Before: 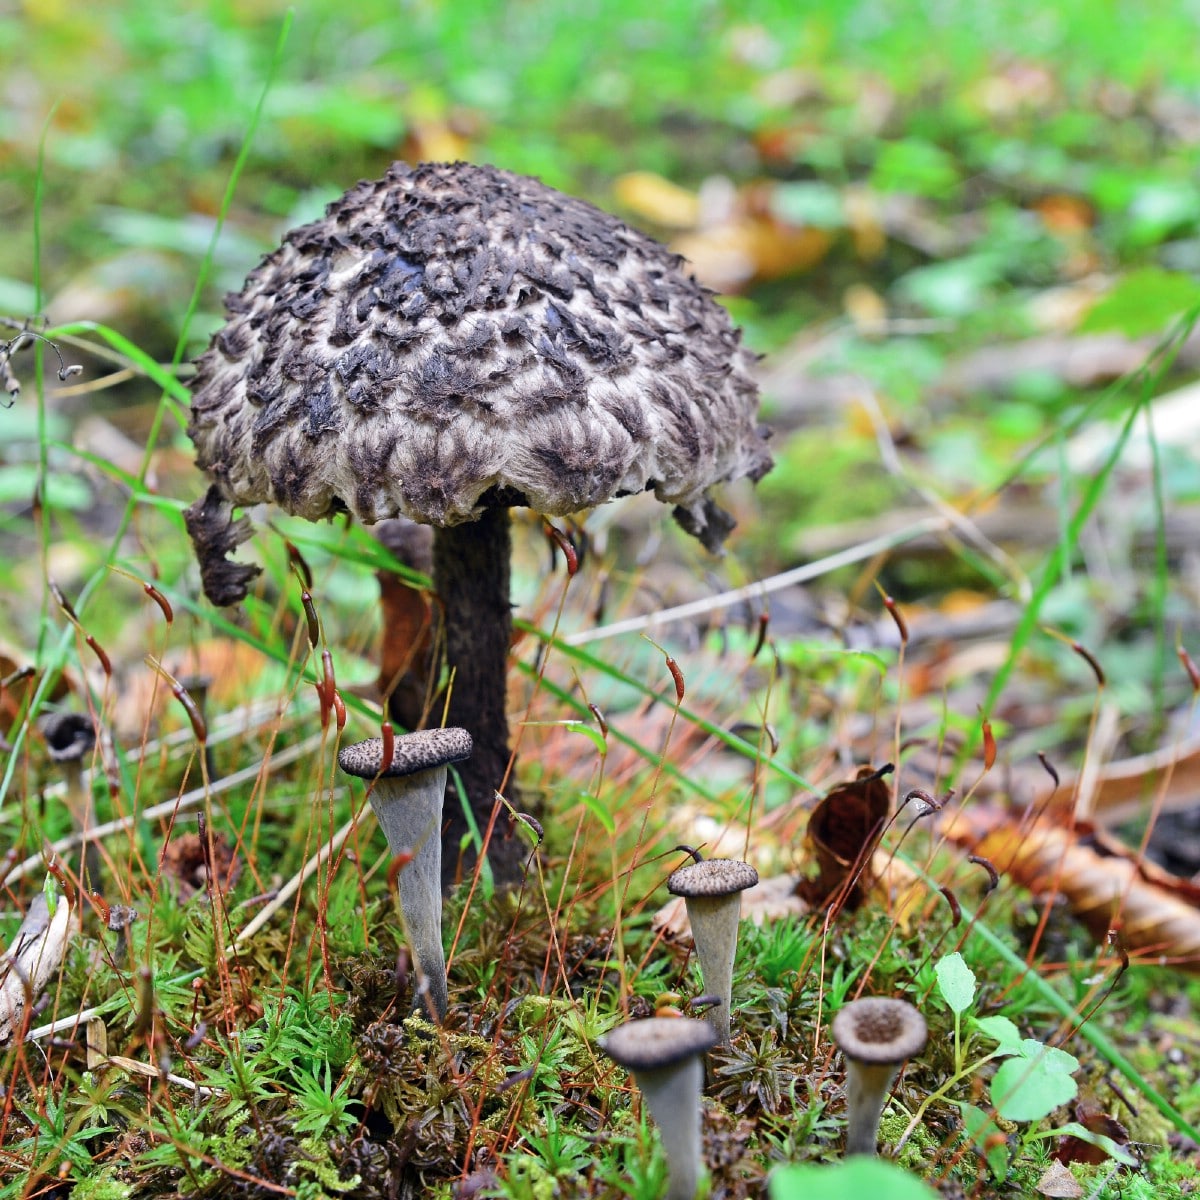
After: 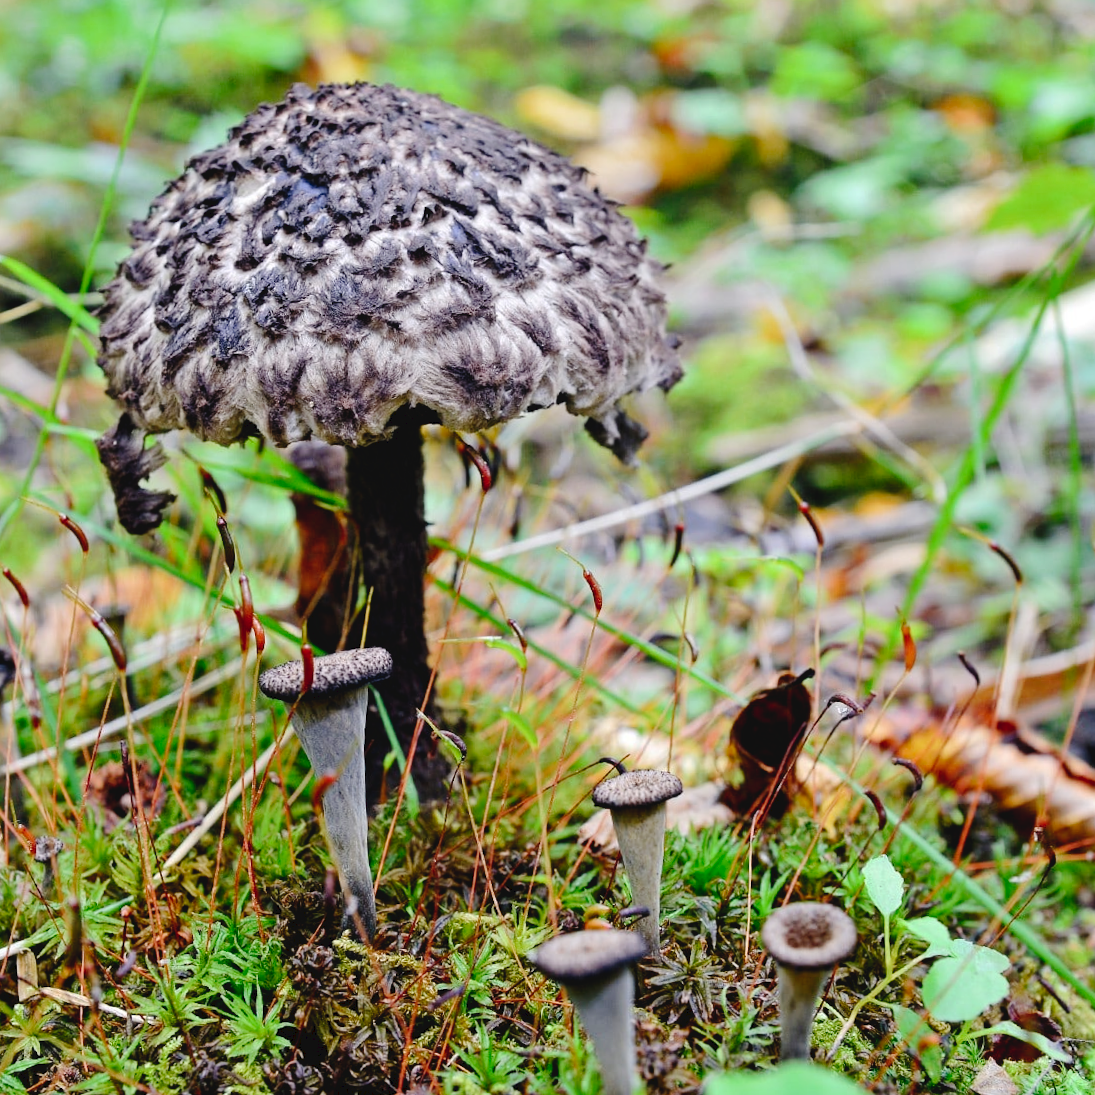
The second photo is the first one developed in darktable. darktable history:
crop and rotate: angle 1.96°, left 5.673%, top 5.673%
tone curve: curves: ch0 [(0, 0) (0.003, 0.048) (0.011, 0.048) (0.025, 0.048) (0.044, 0.049) (0.069, 0.048) (0.1, 0.052) (0.136, 0.071) (0.177, 0.109) (0.224, 0.157) (0.277, 0.233) (0.335, 0.32) (0.399, 0.404) (0.468, 0.496) (0.543, 0.582) (0.623, 0.653) (0.709, 0.738) (0.801, 0.811) (0.898, 0.895) (1, 1)], preserve colors none
